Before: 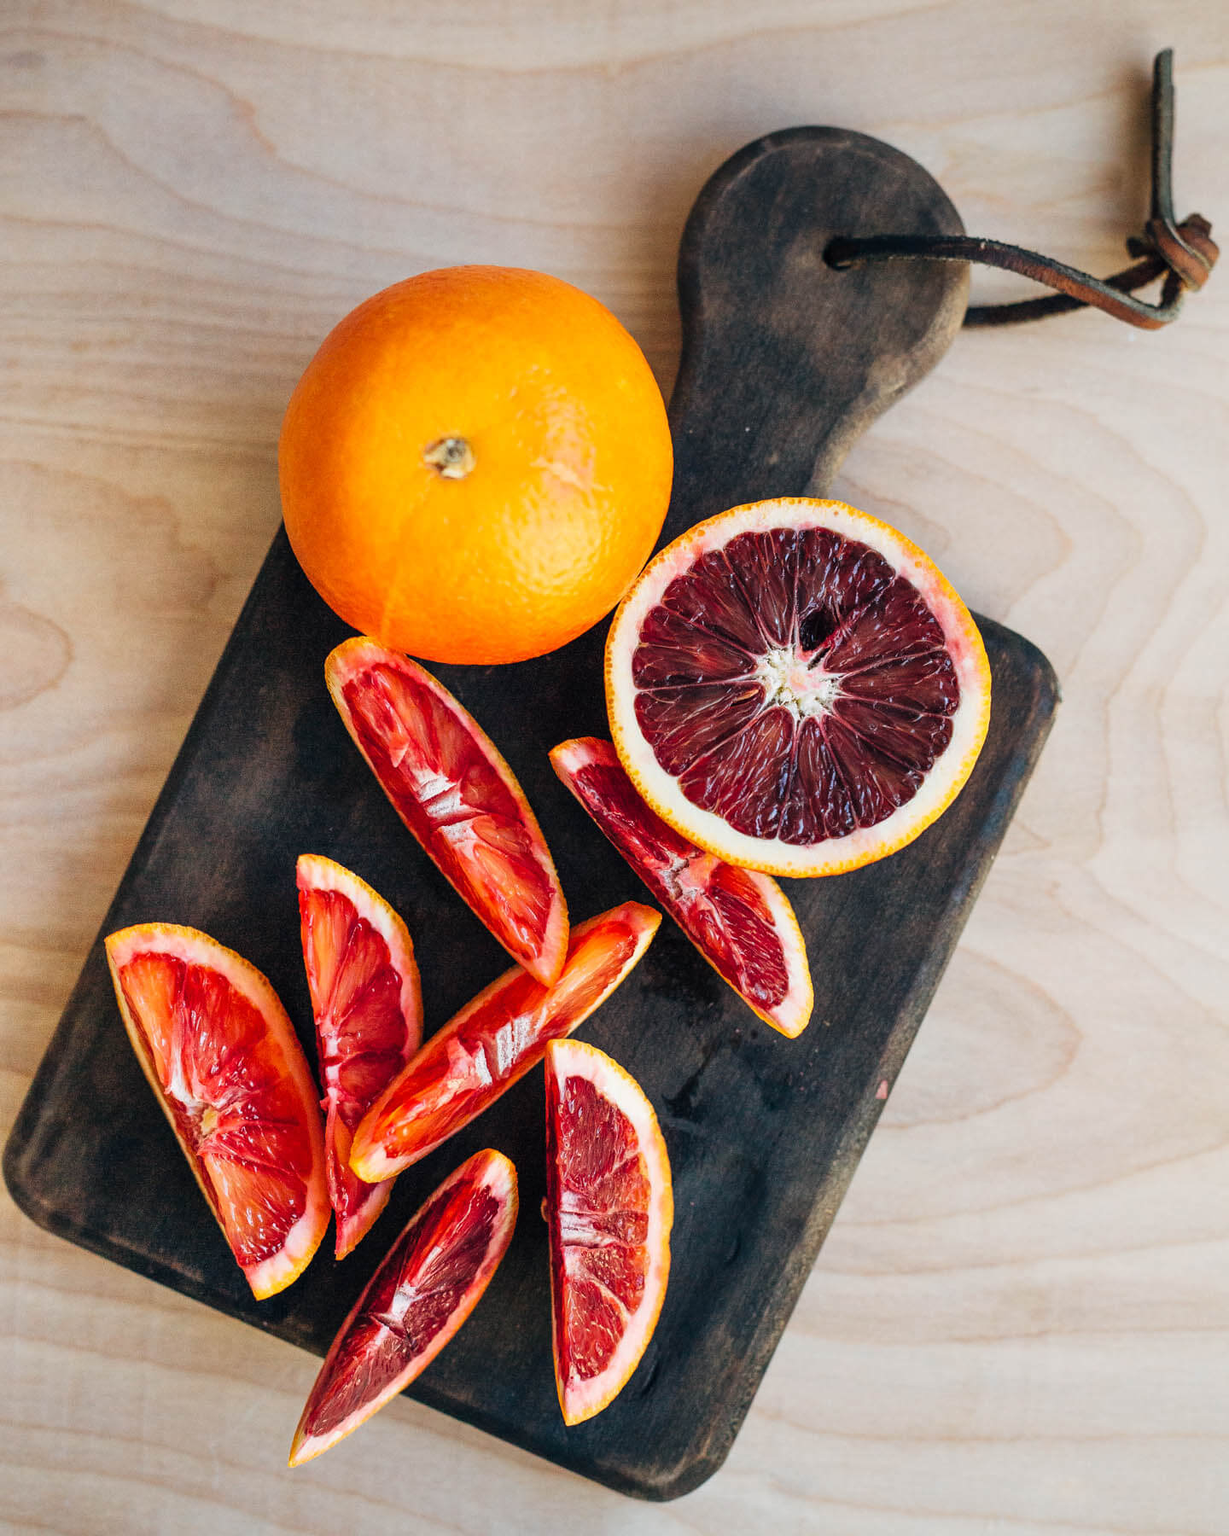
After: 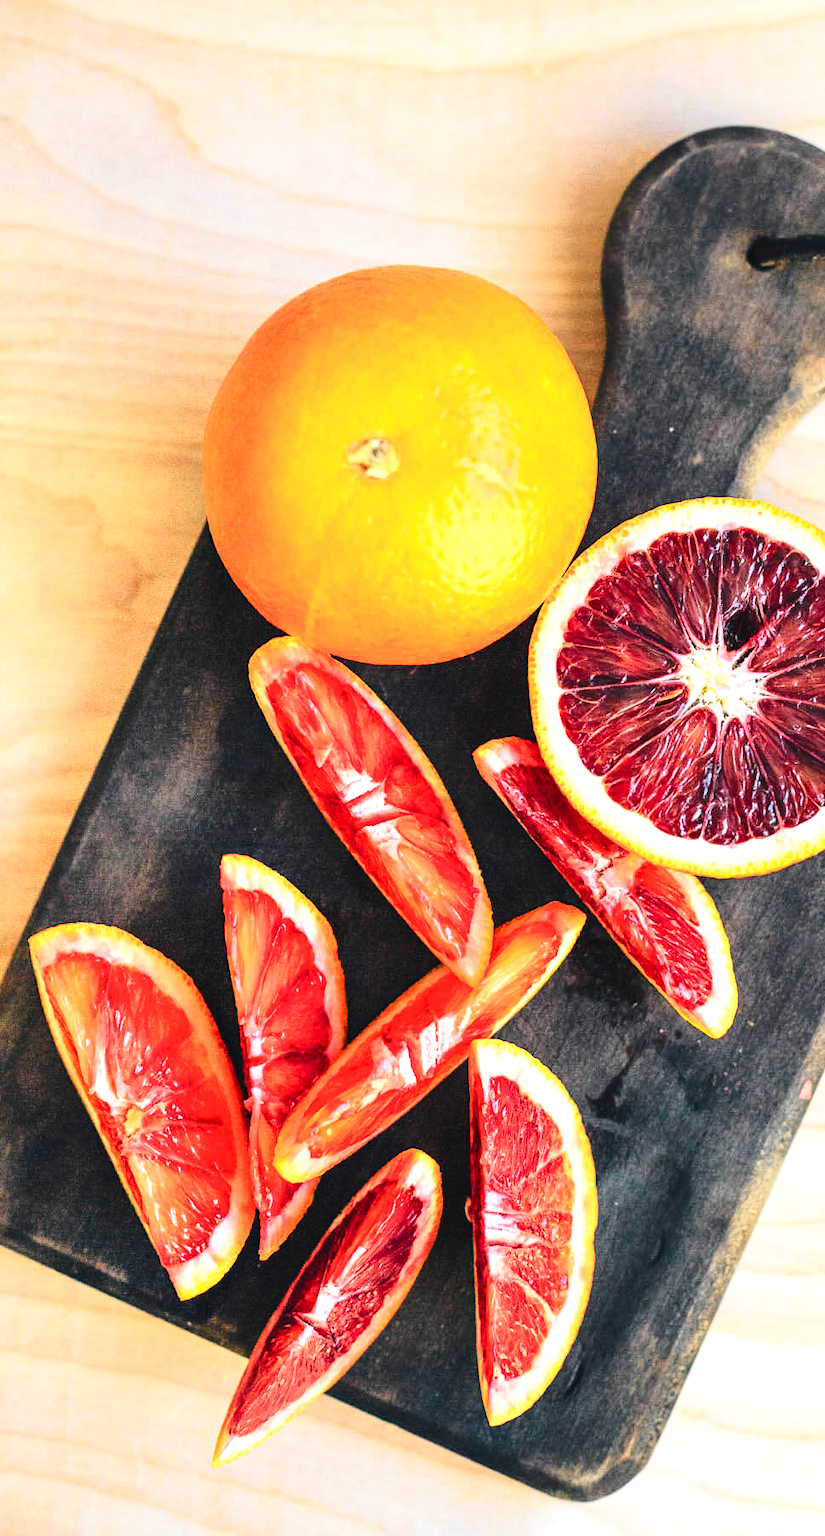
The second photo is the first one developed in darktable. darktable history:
exposure: black level correction 0, exposure 1 EV, compensate highlight preservation false
tone curve: curves: ch0 [(0, 0.028) (0.037, 0.05) (0.123, 0.114) (0.19, 0.176) (0.269, 0.27) (0.48, 0.57) (0.595, 0.695) (0.718, 0.823) (0.855, 0.913) (1, 0.982)]; ch1 [(0, 0) (0.243, 0.245) (0.422, 0.415) (0.493, 0.495) (0.508, 0.506) (0.536, 0.538) (0.569, 0.58) (0.611, 0.644) (0.769, 0.807) (1, 1)]; ch2 [(0, 0) (0.249, 0.216) (0.349, 0.321) (0.424, 0.442) (0.476, 0.483) (0.498, 0.499) (0.517, 0.519) (0.532, 0.547) (0.569, 0.608) (0.614, 0.661) (0.706, 0.75) (0.808, 0.809) (0.991, 0.968)], color space Lab, independent channels, preserve colors none
crop and rotate: left 6.194%, right 26.649%
